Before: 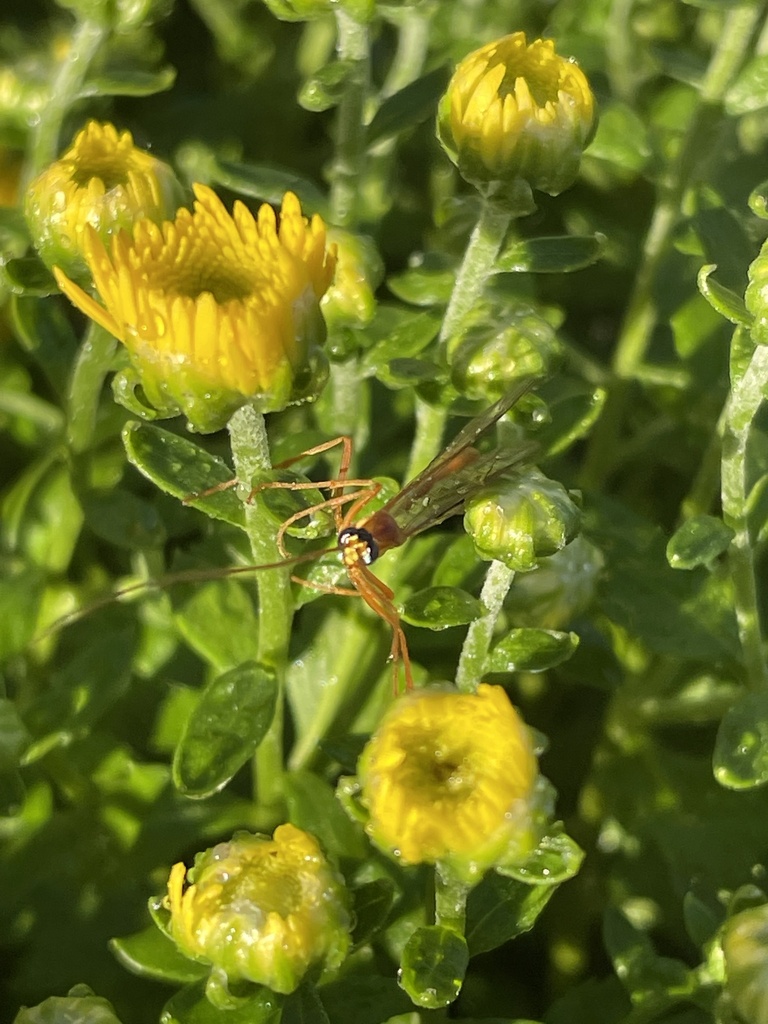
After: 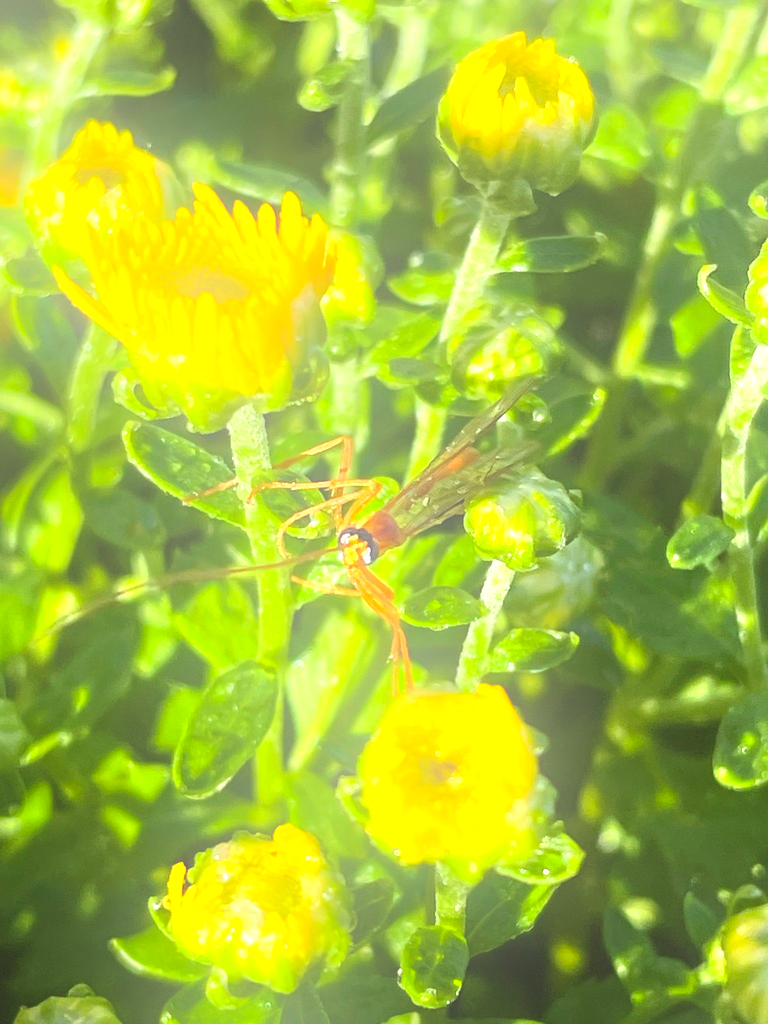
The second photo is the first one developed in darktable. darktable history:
contrast brightness saturation: contrast 0.1, brightness 0.03, saturation 0.09
bloom: on, module defaults
white balance: red 0.967, blue 1.049
exposure: black level correction -0.005, exposure 1.002 EV, compensate highlight preservation false
